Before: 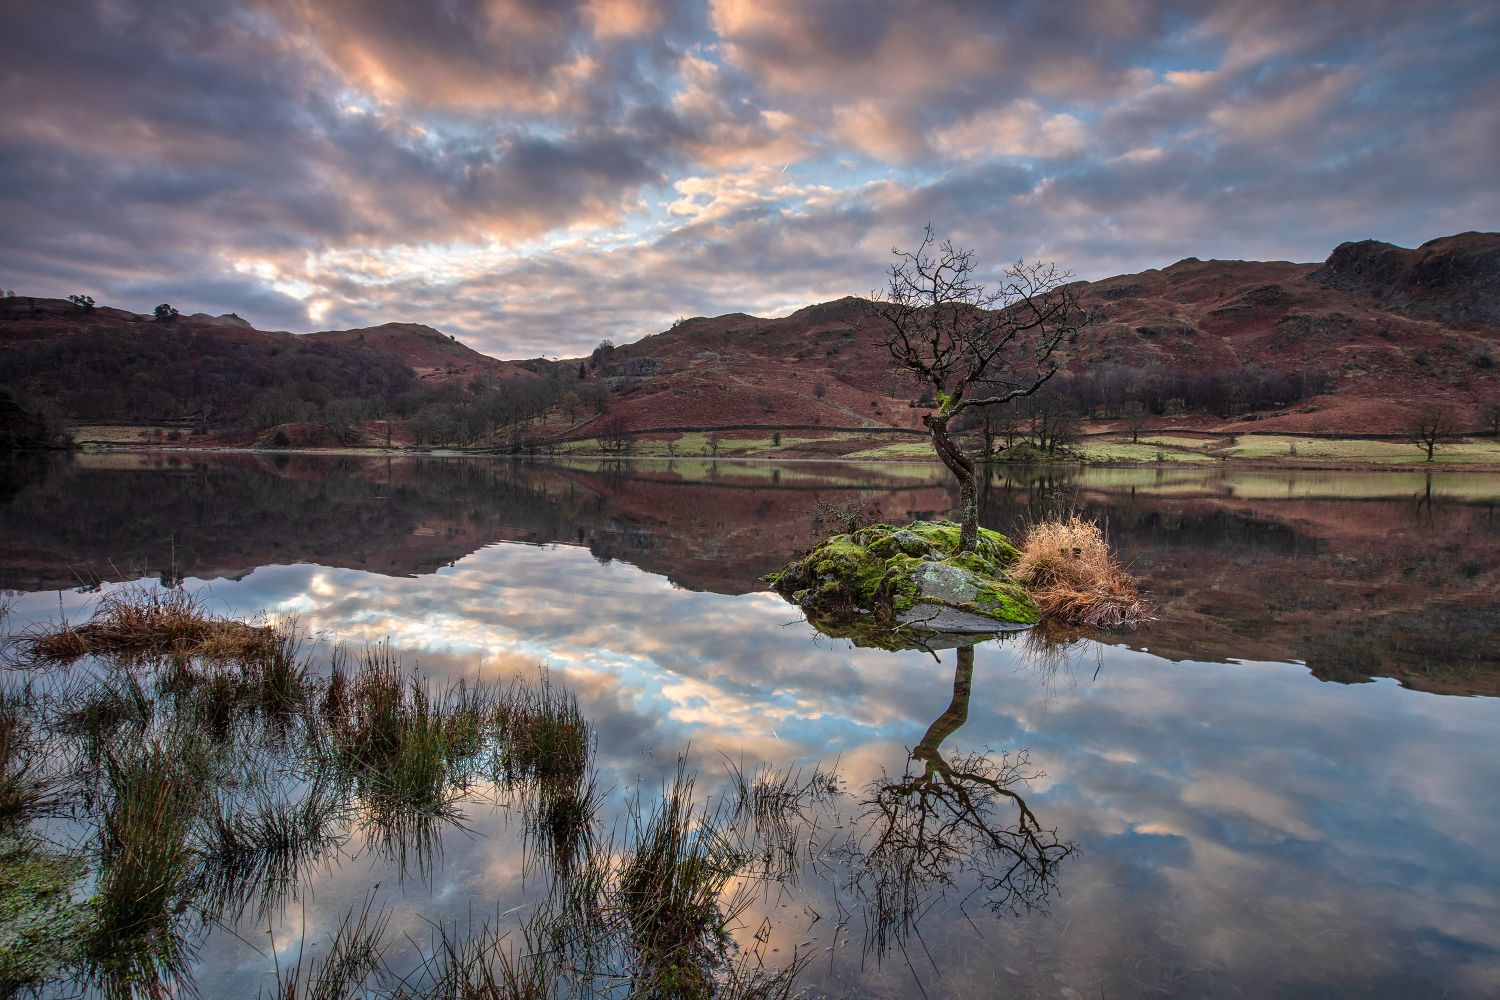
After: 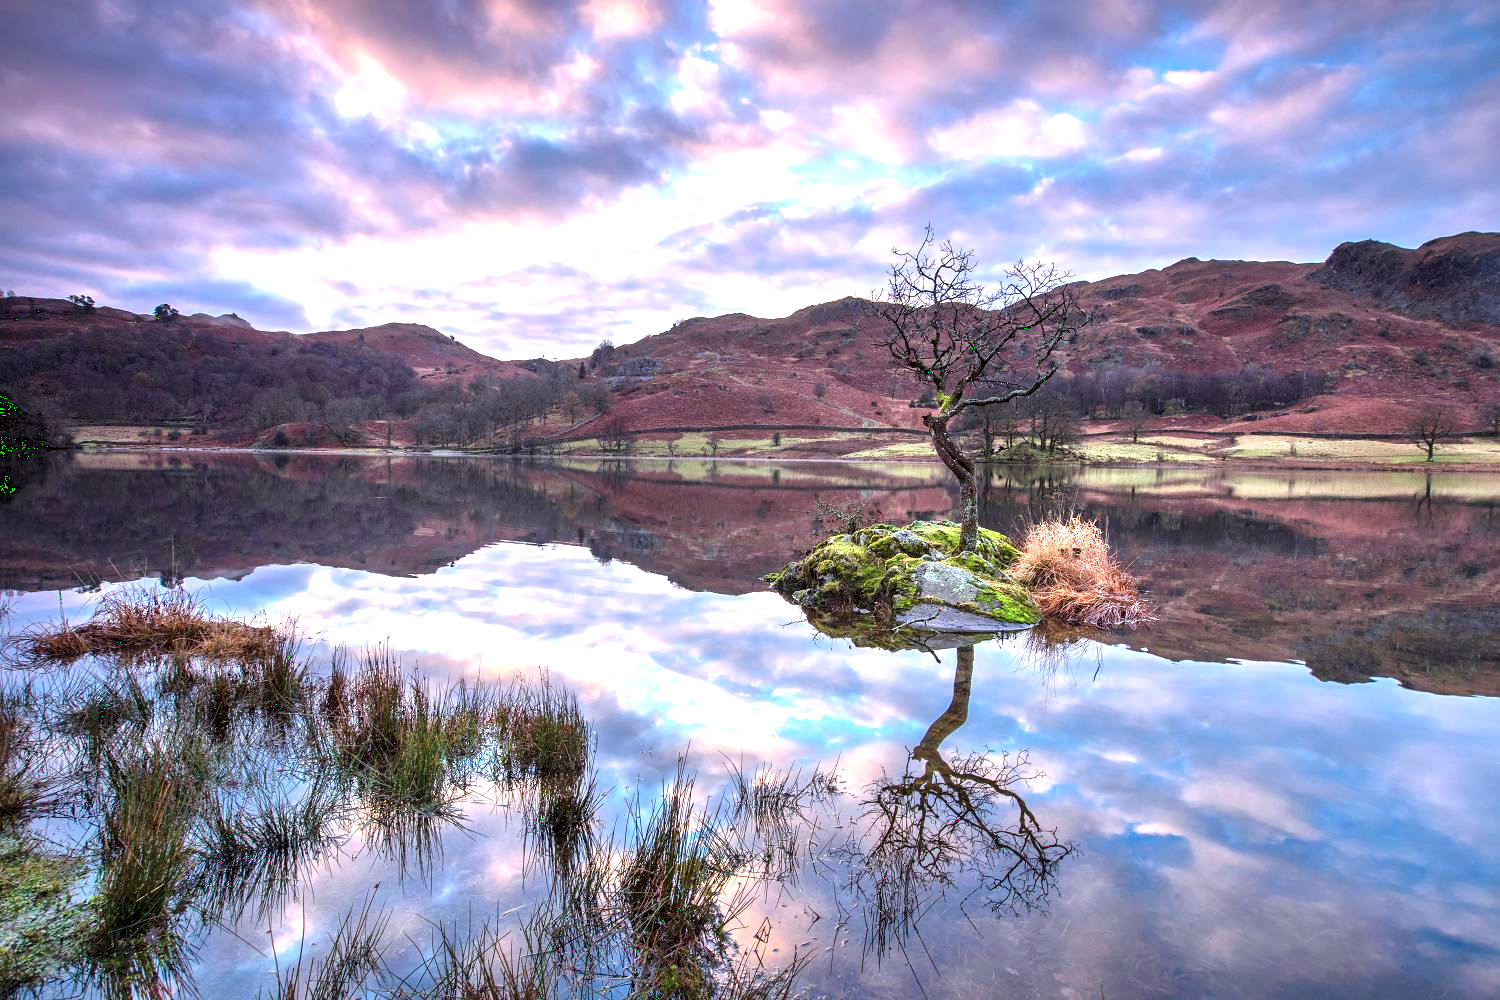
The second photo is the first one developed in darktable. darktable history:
color calibration: output R [0.999, 0.026, -0.11, 0], output G [-0.019, 1.037, -0.099, 0], output B [0.022, -0.023, 0.902, 0], illuminant custom, x 0.367, y 0.392, temperature 4437.75 K, clip negative RGB from gamut false
exposure: black level correction 0.001, exposure 1.398 EV, compensate exposure bias true, compensate highlight preservation false
